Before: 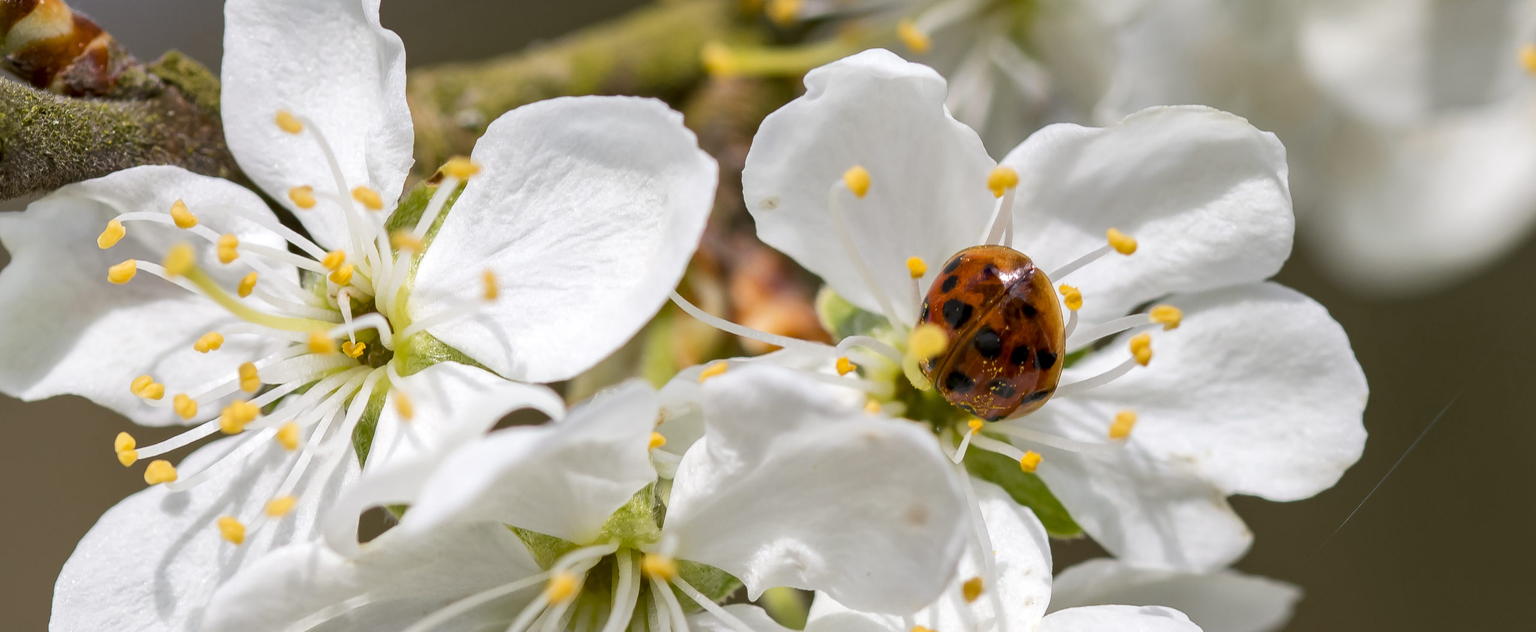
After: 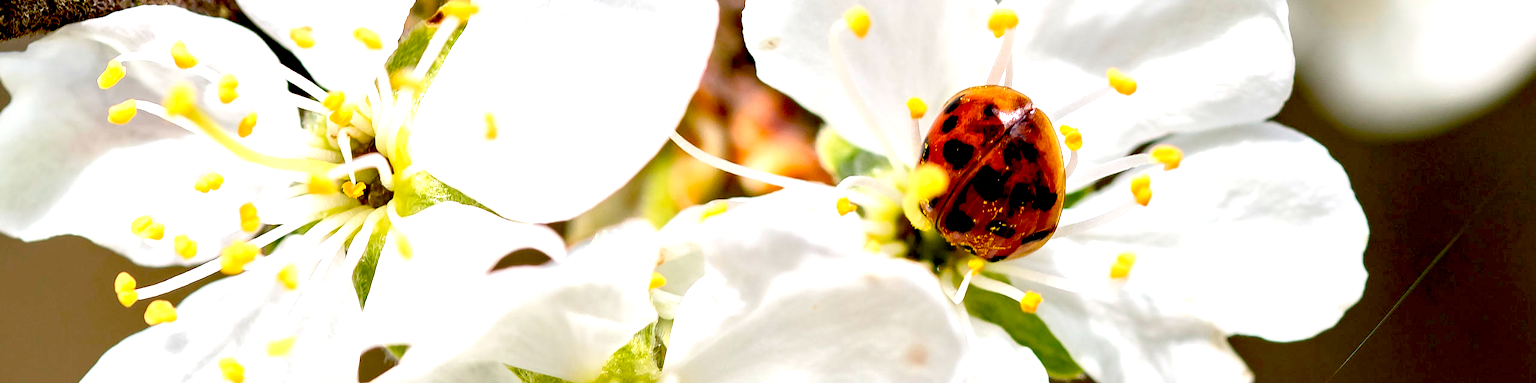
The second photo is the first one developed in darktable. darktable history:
exposure: black level correction 0.035, exposure 0.9 EV, compensate highlight preservation false
crop and rotate: top 25.357%, bottom 13.942%
